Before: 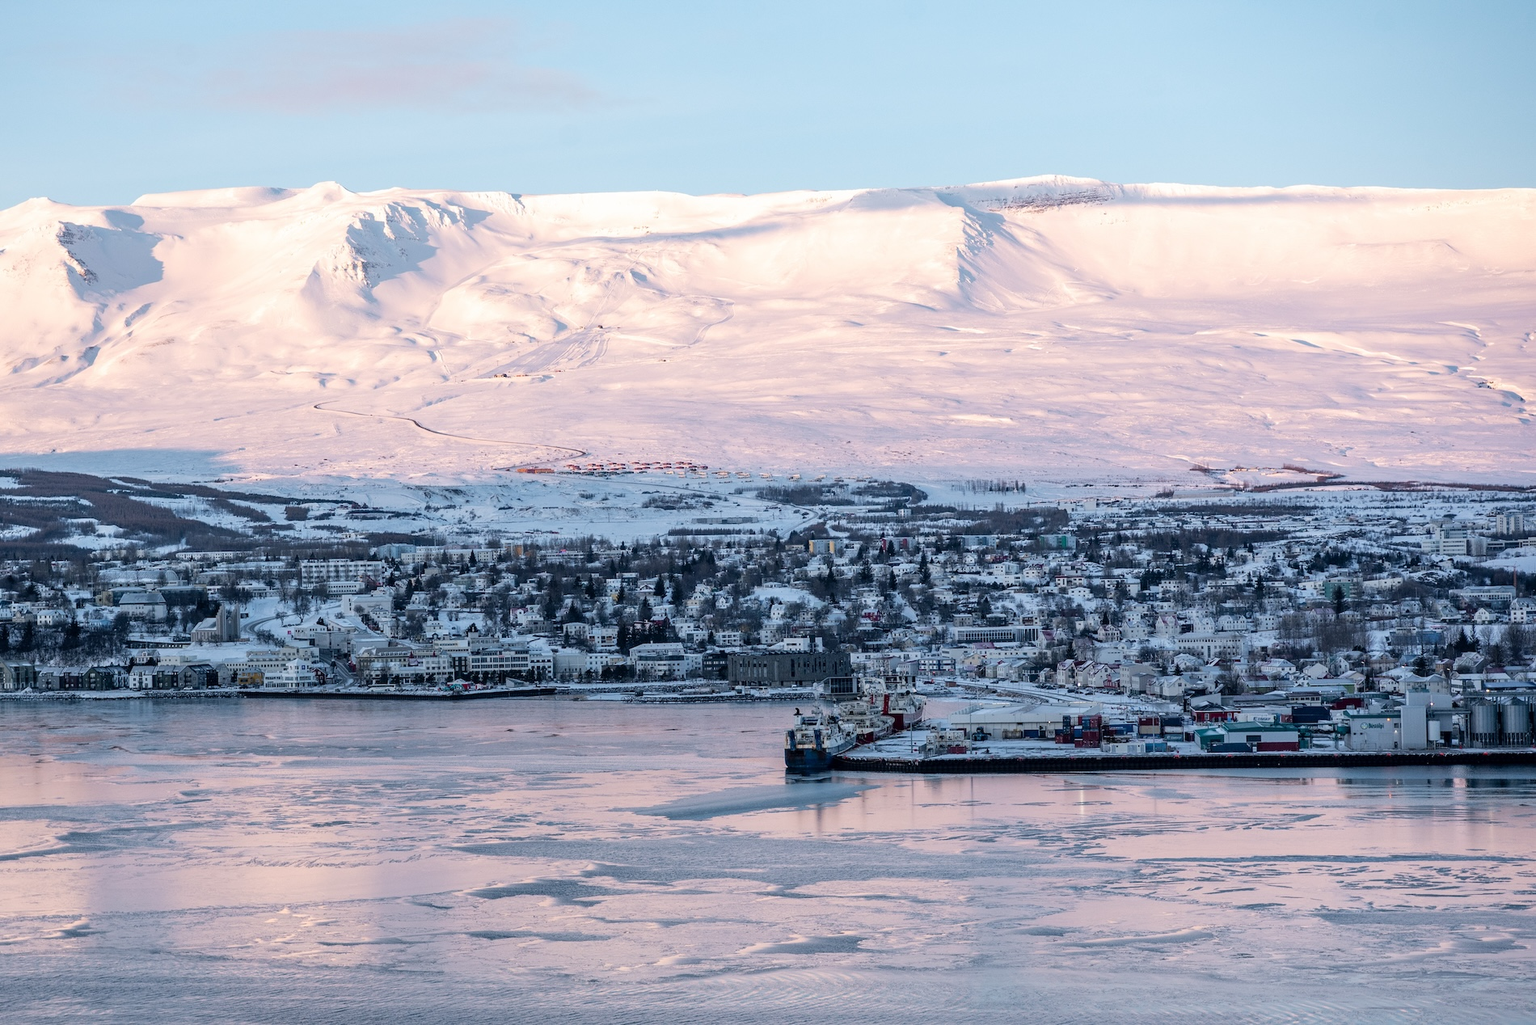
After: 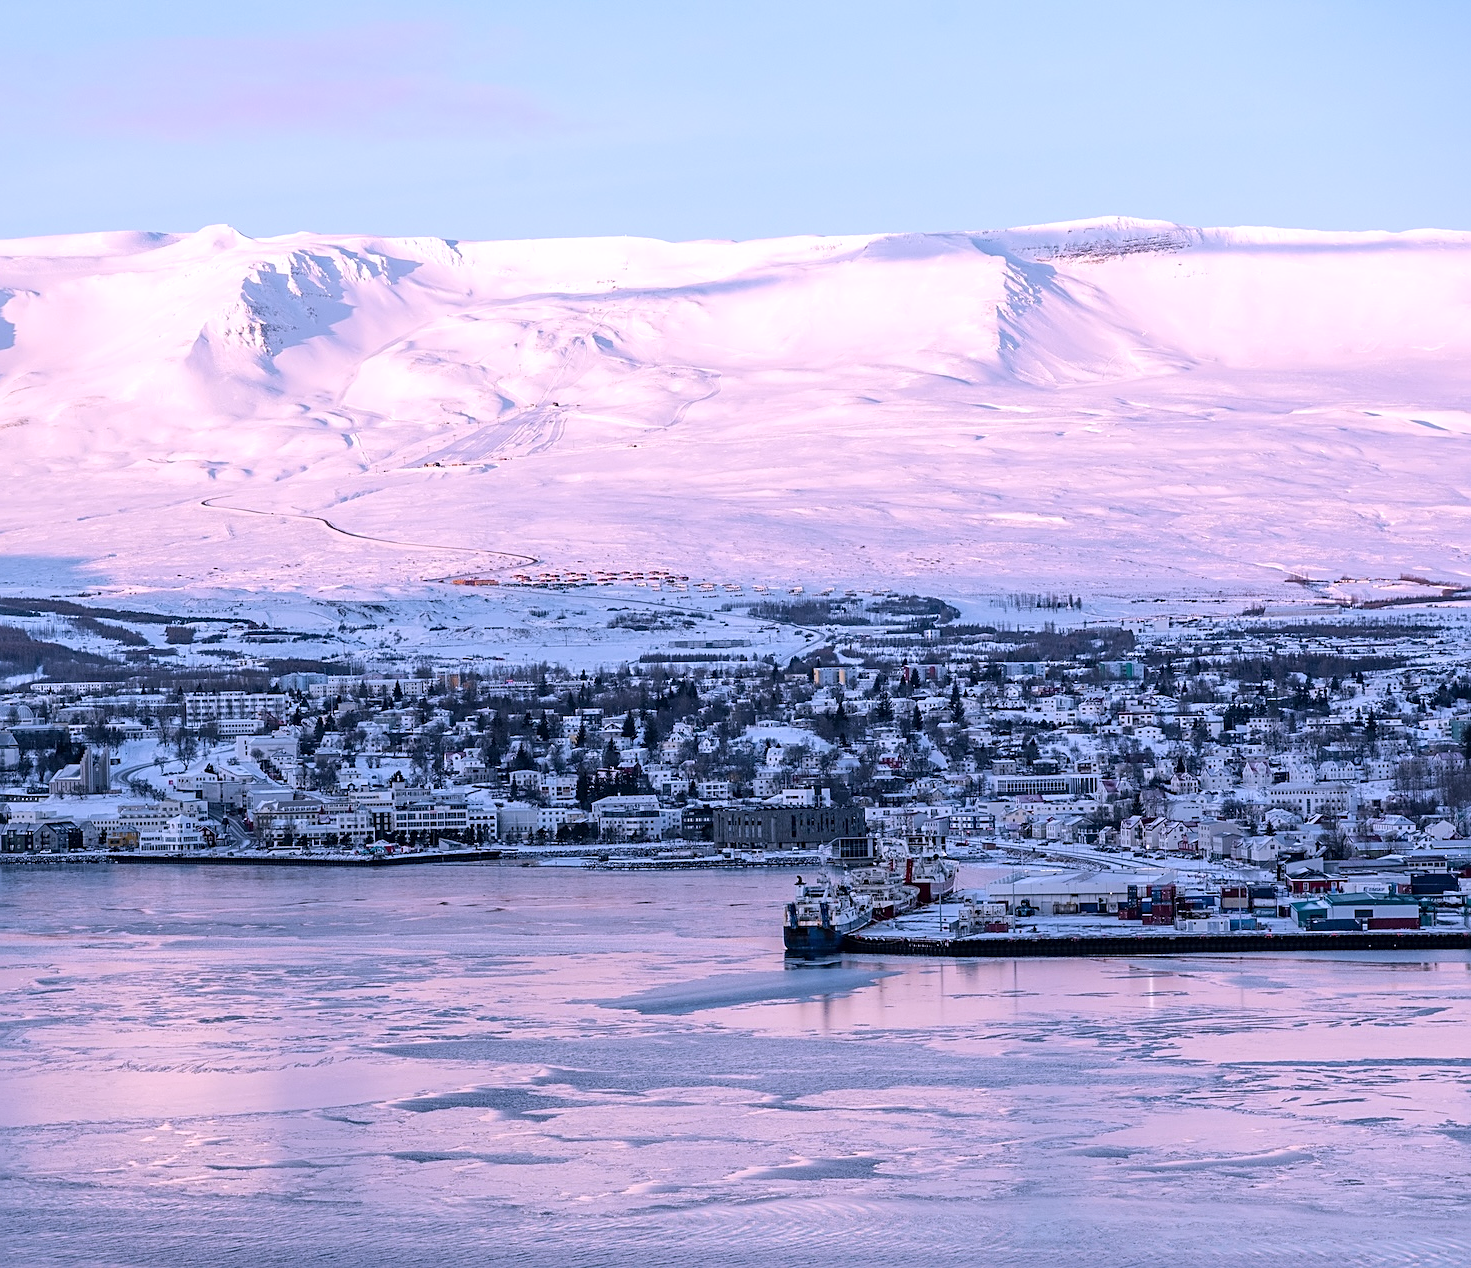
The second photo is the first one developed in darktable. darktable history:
crop: left 9.88%, right 12.664%
sharpen: on, module defaults
white balance: red 1.042, blue 1.17
